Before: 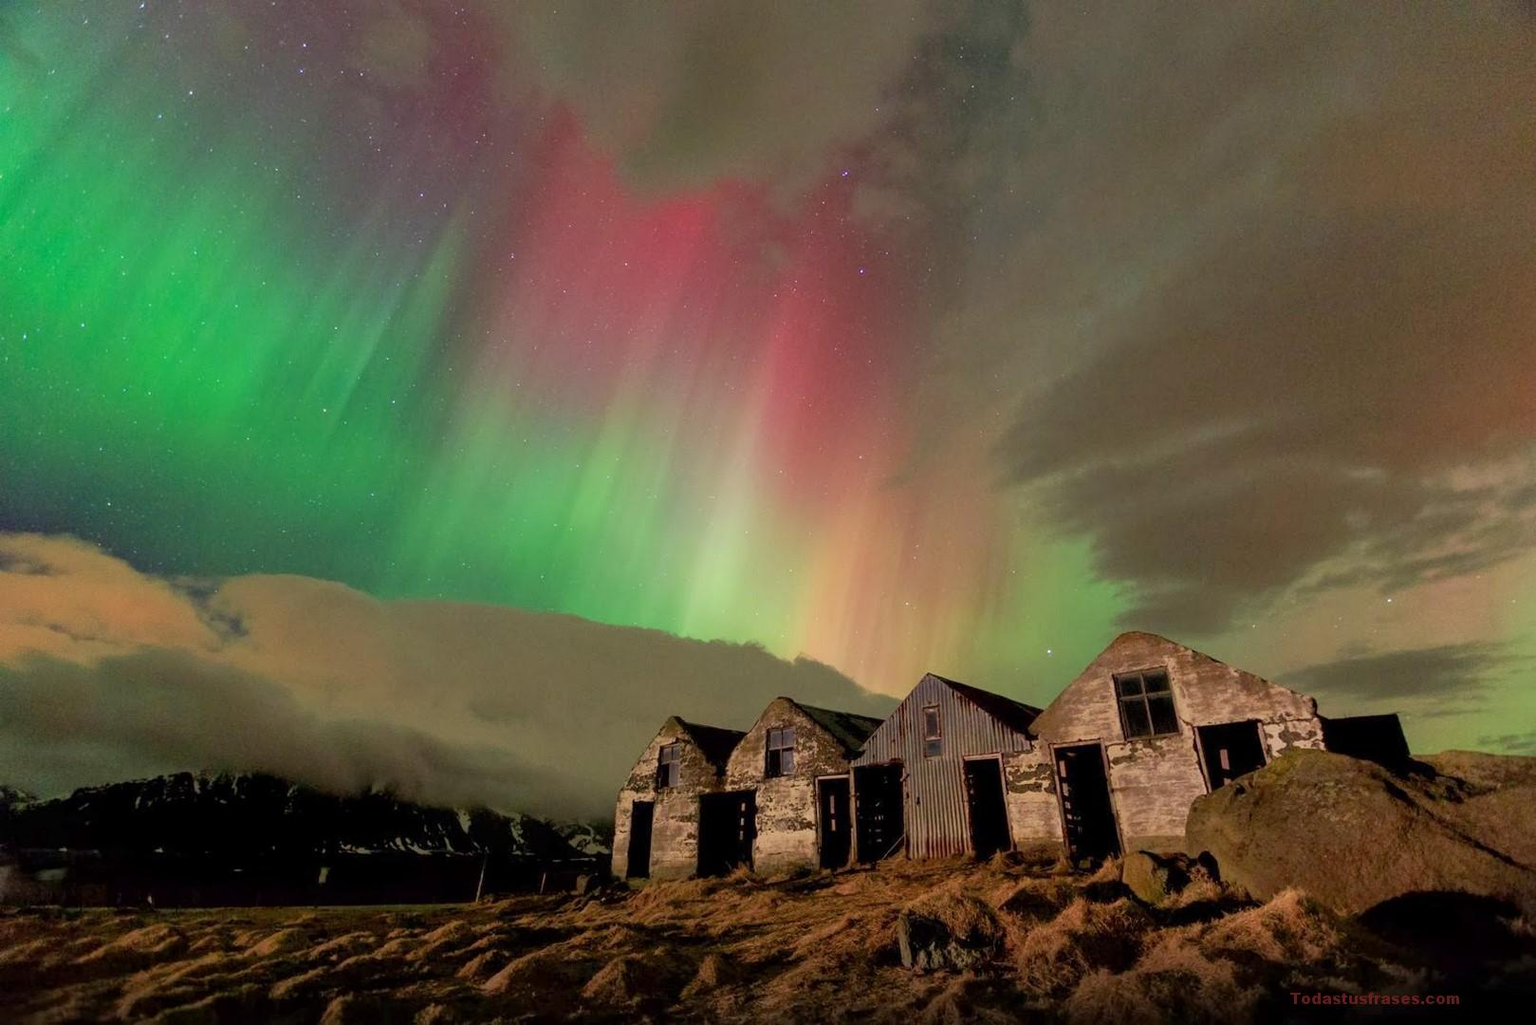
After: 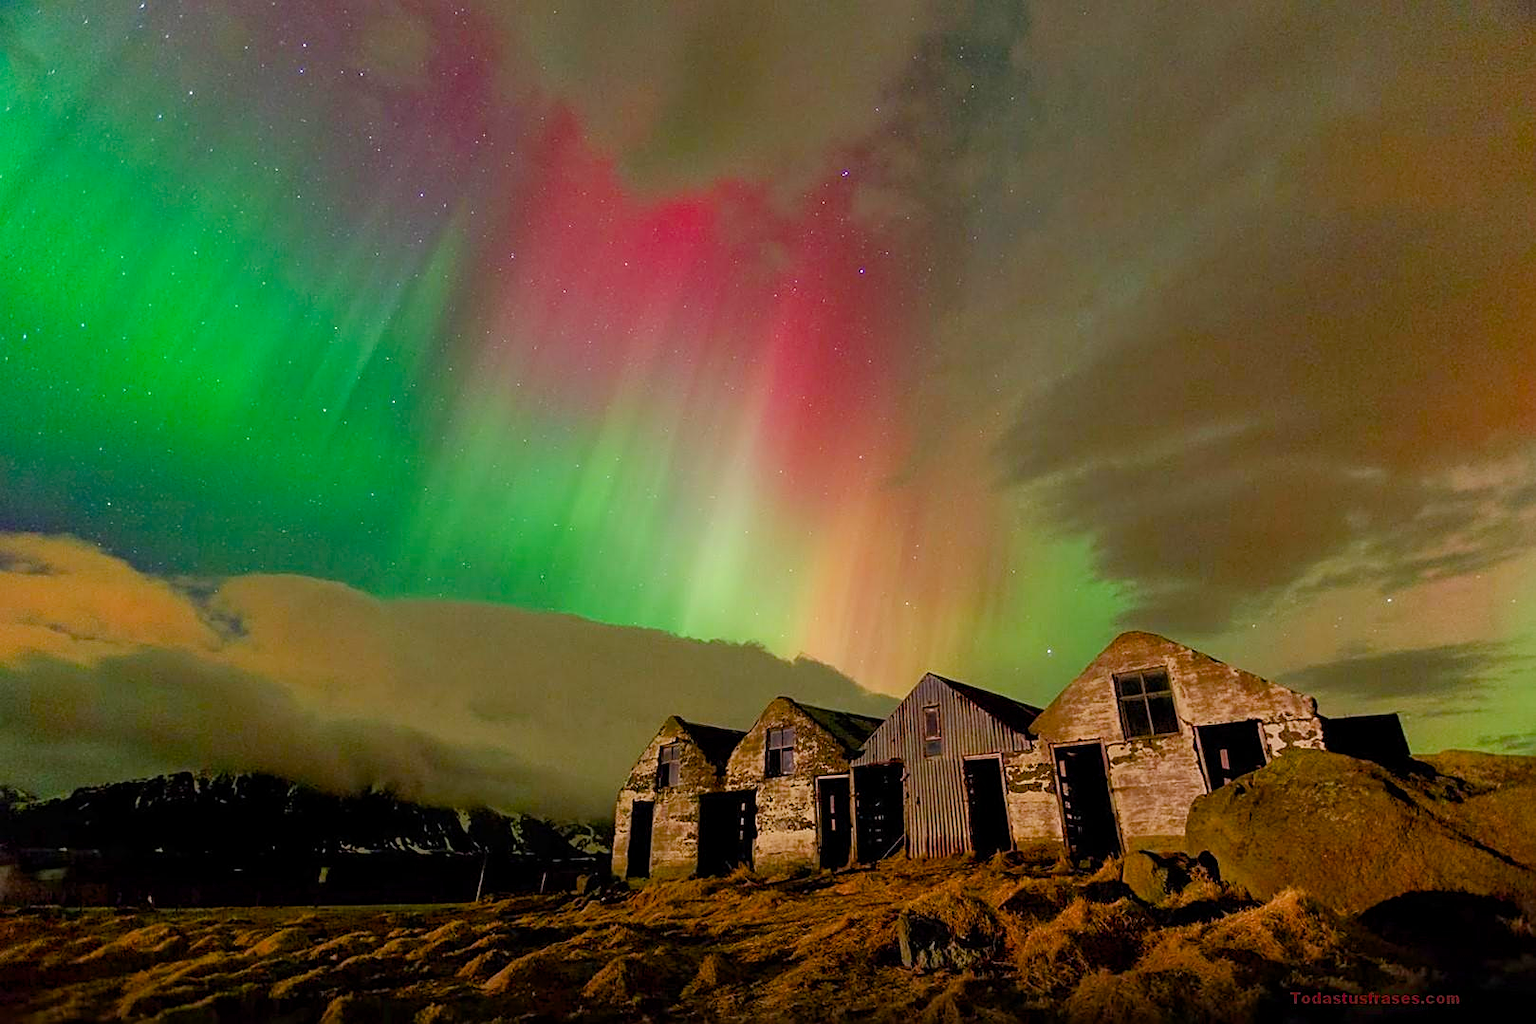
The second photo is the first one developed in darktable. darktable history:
white balance: red 1, blue 1
color balance rgb: perceptual saturation grading › global saturation 35%, perceptual saturation grading › highlights -25%, perceptual saturation grading › shadows 50%
sharpen: on, module defaults
